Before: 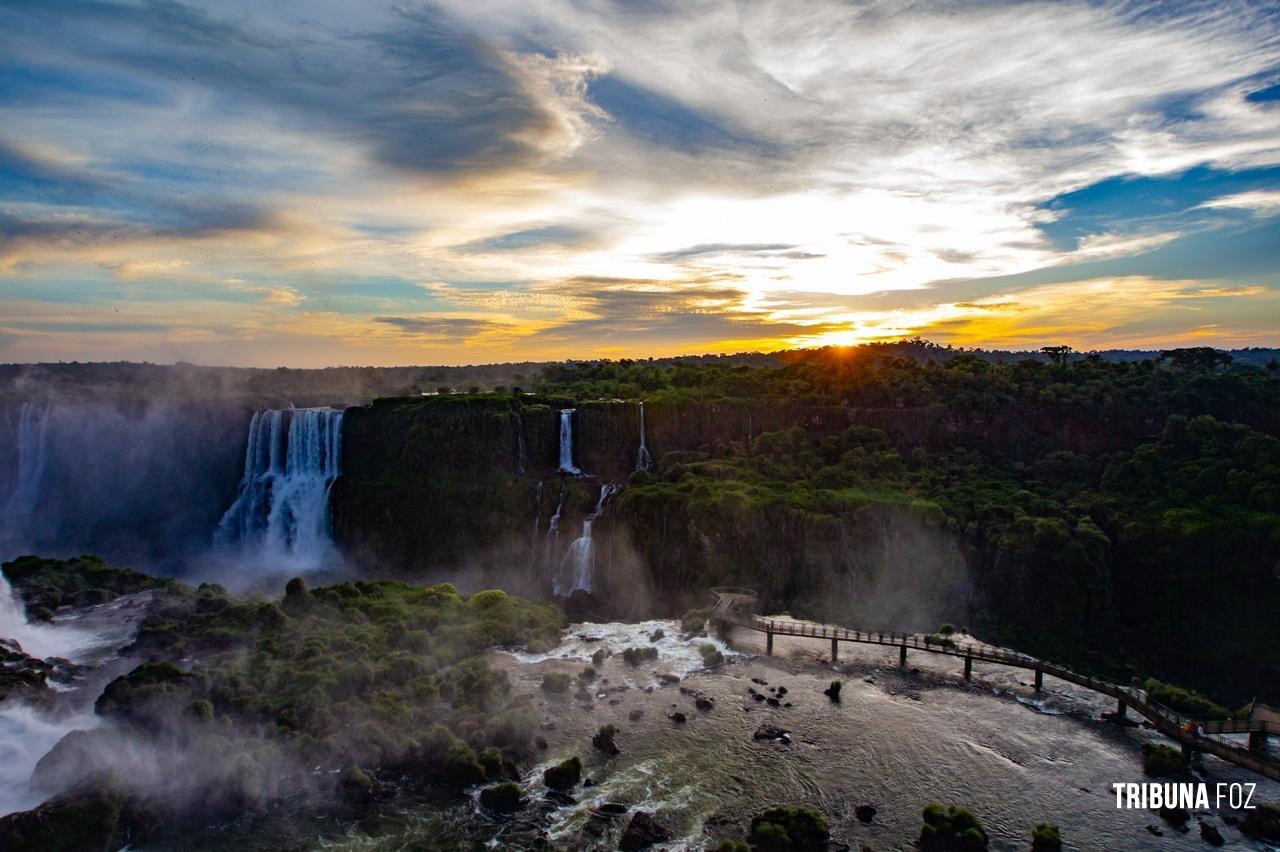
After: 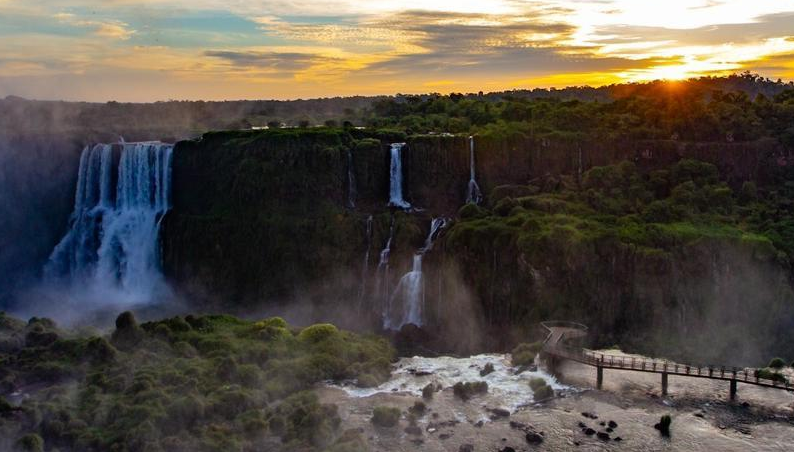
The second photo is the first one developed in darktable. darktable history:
crop: left 13.312%, top 31.28%, right 24.627%, bottom 15.582%
